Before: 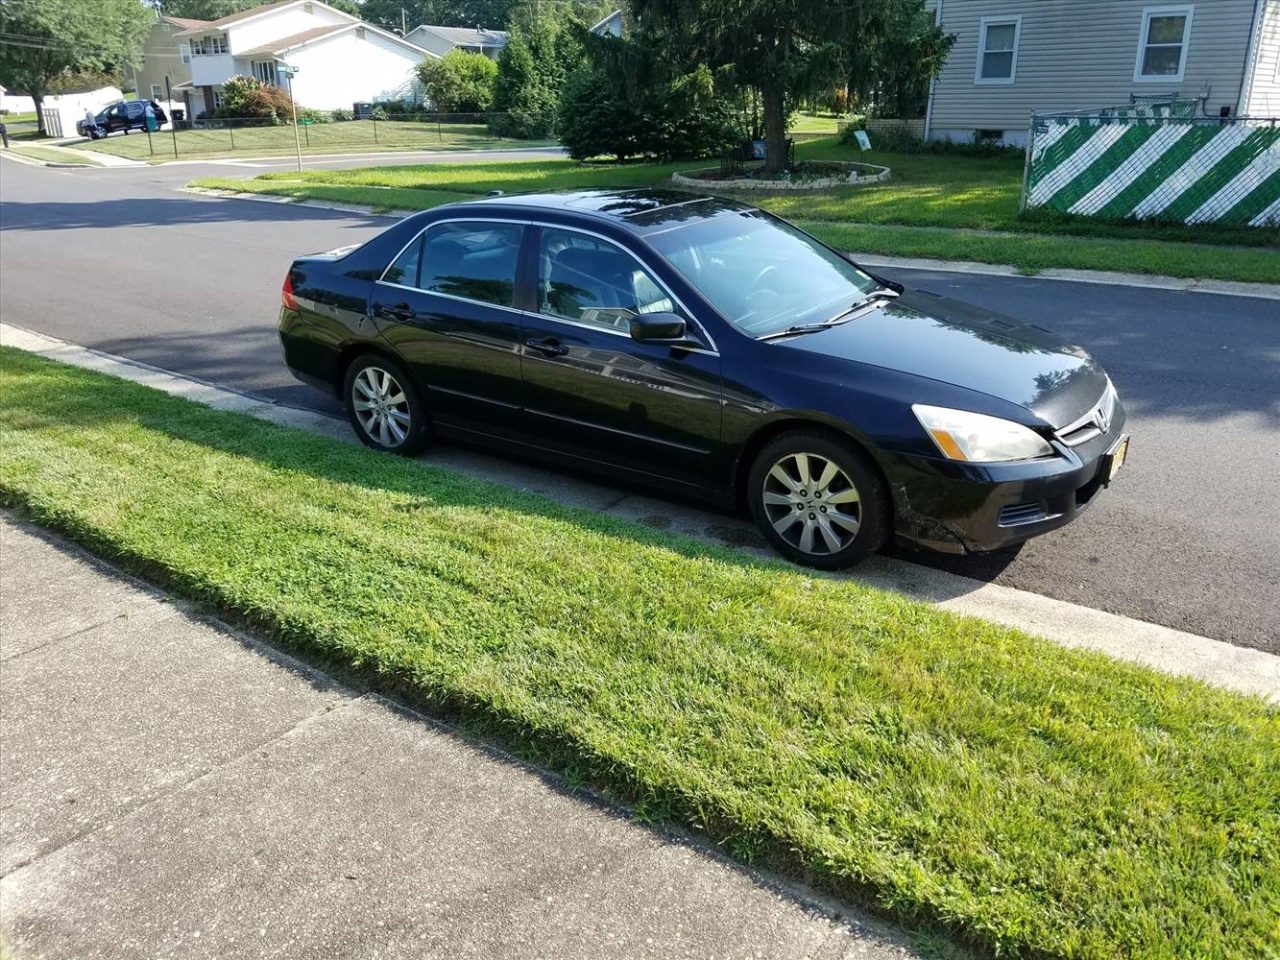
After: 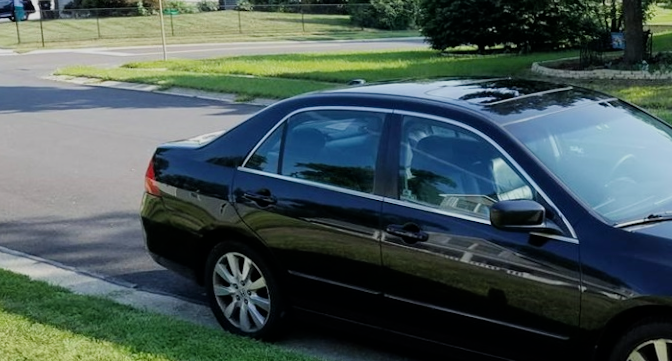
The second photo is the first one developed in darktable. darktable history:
rotate and perspective: rotation 0.226°, lens shift (vertical) -0.042, crop left 0.023, crop right 0.982, crop top 0.006, crop bottom 0.994
crop: left 10.121%, top 10.631%, right 36.218%, bottom 51.526%
filmic rgb: hardness 4.17
